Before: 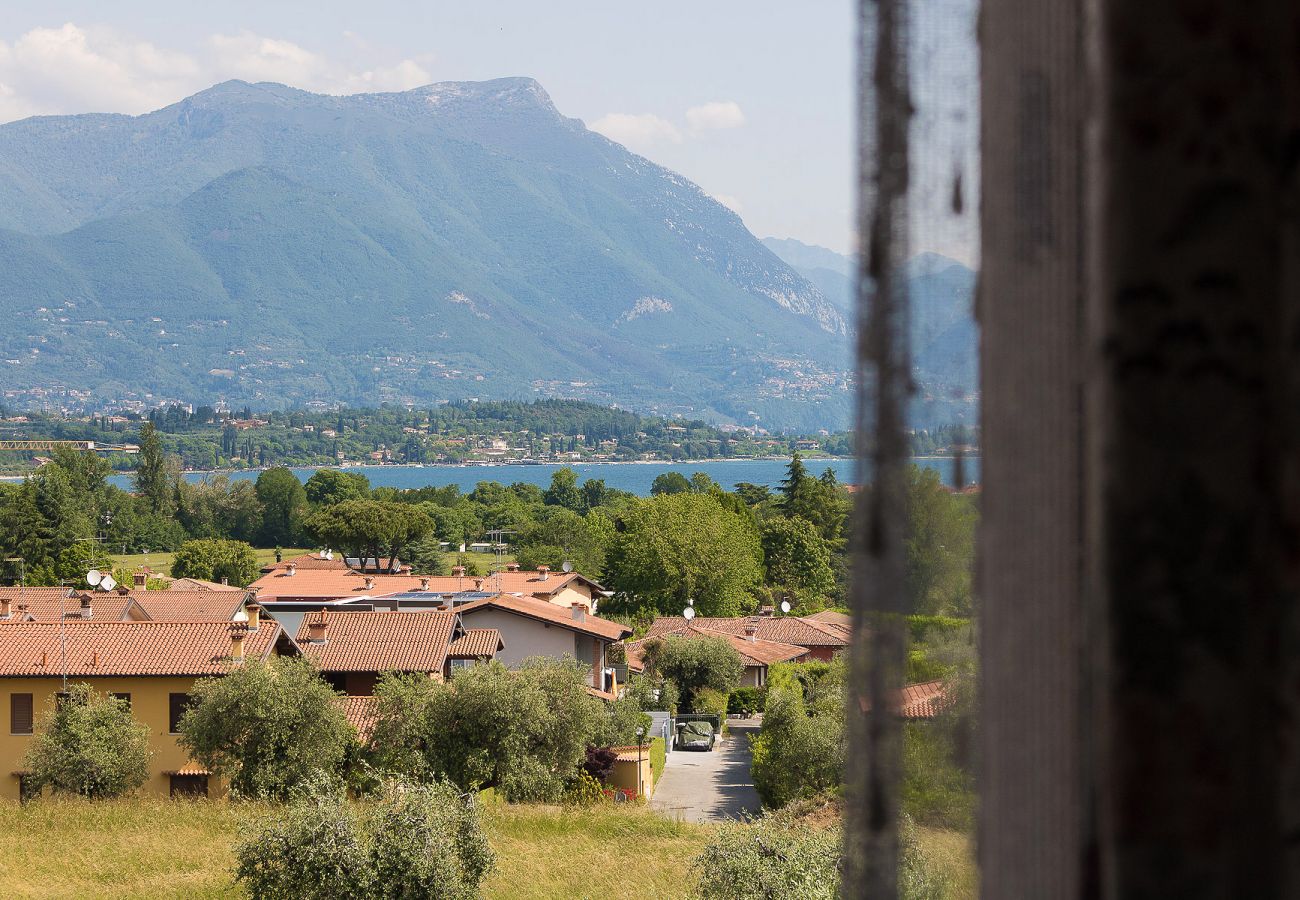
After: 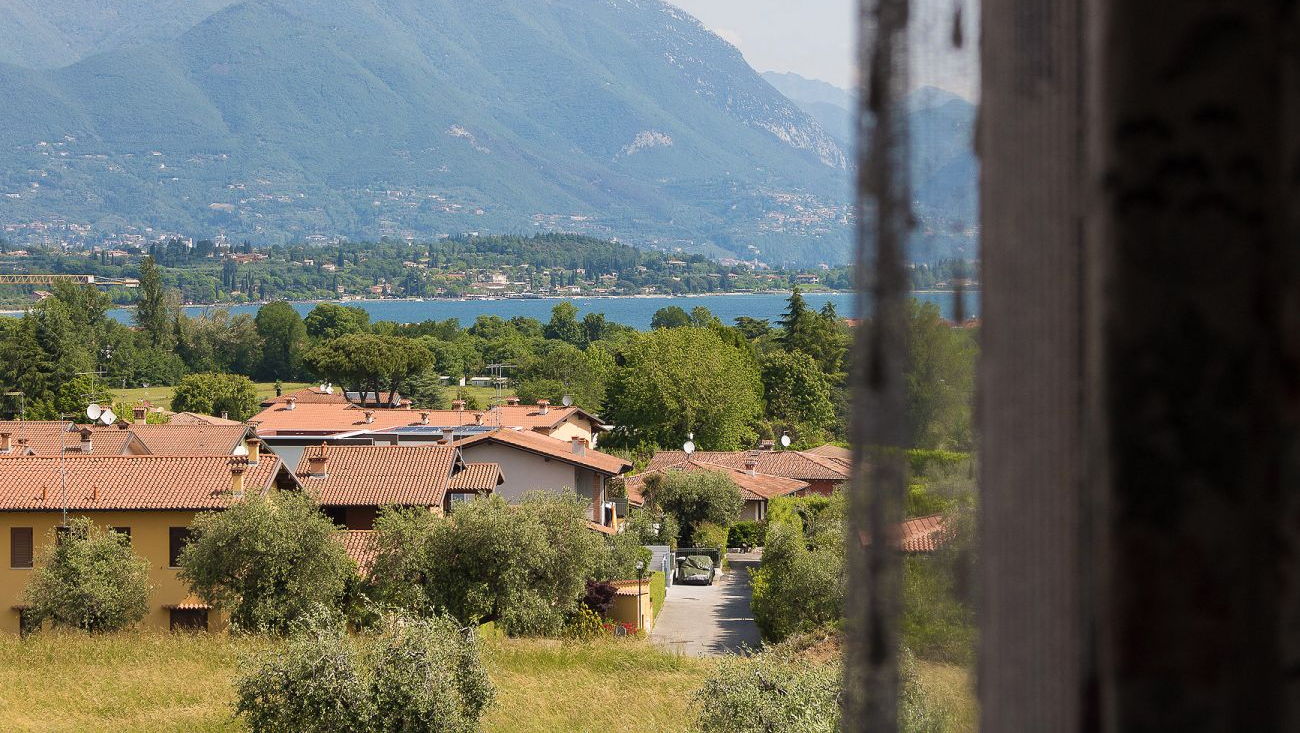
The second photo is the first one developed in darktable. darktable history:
crop and rotate: top 18.485%
